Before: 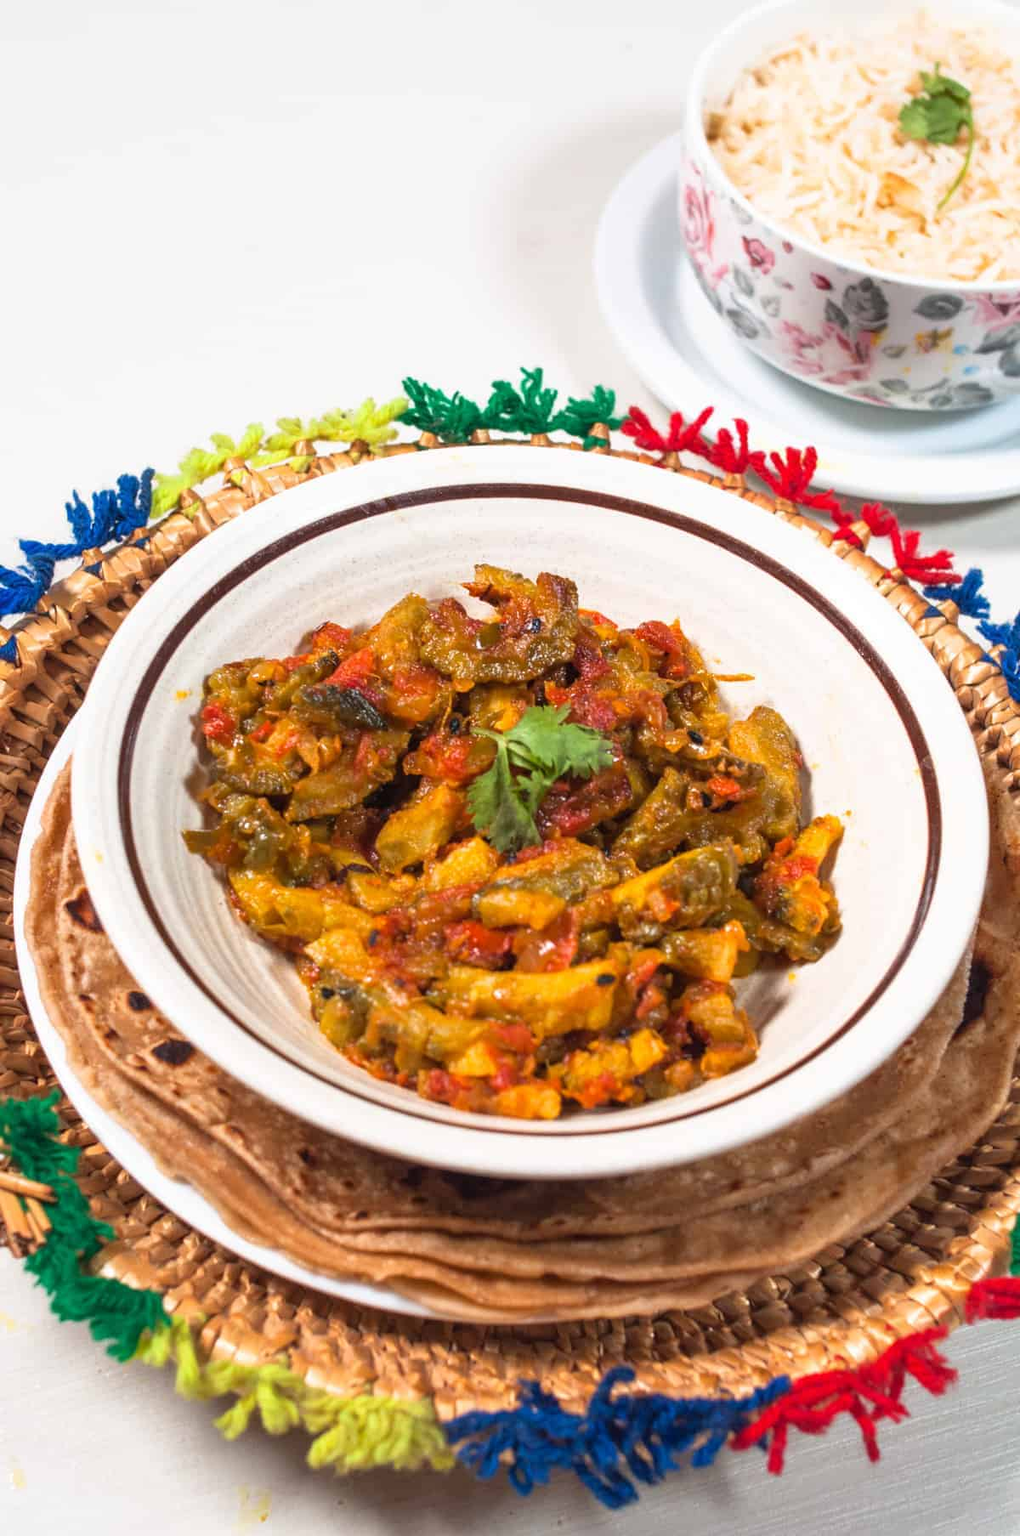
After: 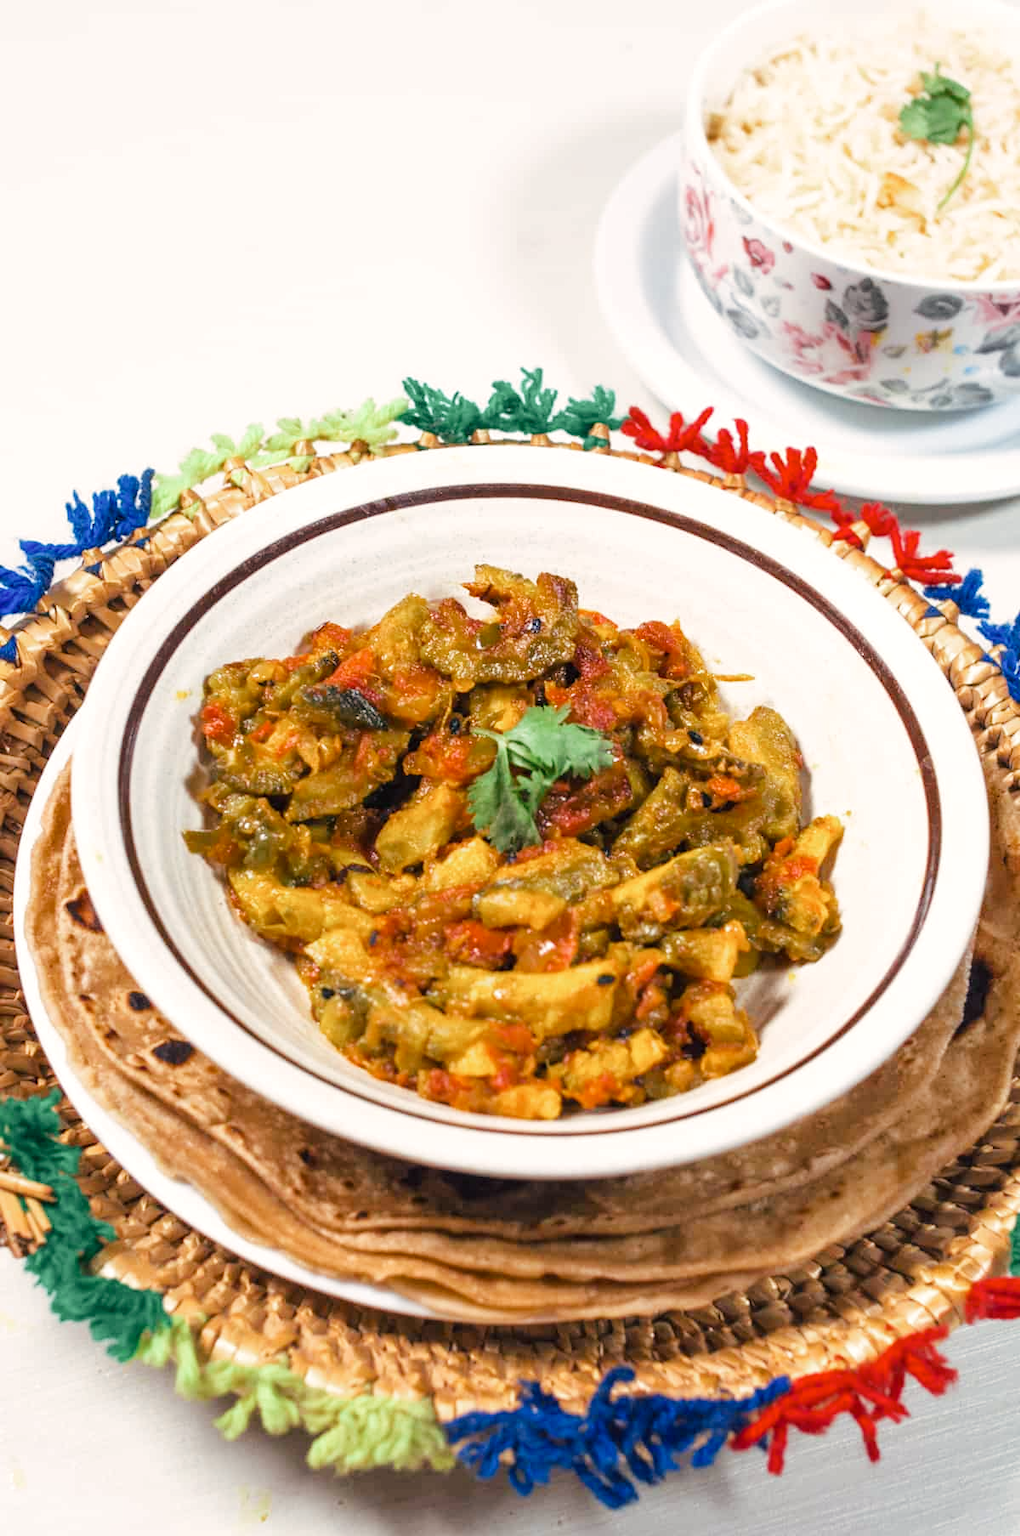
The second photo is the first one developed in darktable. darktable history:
tone curve: curves: ch0 [(0, 0) (0.003, 0.003) (0.011, 0.011) (0.025, 0.025) (0.044, 0.044) (0.069, 0.069) (0.1, 0.099) (0.136, 0.135) (0.177, 0.177) (0.224, 0.224) (0.277, 0.276) (0.335, 0.334) (0.399, 0.397) (0.468, 0.466) (0.543, 0.541) (0.623, 0.621) (0.709, 0.708) (0.801, 0.8) (0.898, 0.897) (1, 1)], preserve colors none
color look up table: target L [96.44, 97.3, 95.05, 94.81, 93.52, 91.33, 92.34, 77.79, 67.18, 65.08, 61.24, 44.3, 27.56, 200, 87.86, 85.73, 81.46, 75.08, 77.79, 73.07, 66.26, 55.79, 58.33, 50.93, 47.53, 43.72, 43.74, 33.35, 4.109, 0.258, 89.64, 71.58, 66.34, 62.27, 59.3, 57.87, 53.36, 47.55, 39.57, 32.79, 23.91, 16.52, 7.197, 96.07, 94.78, 82.65, 71.45, 52.56, 18.41], target a [-14.18, -4.685, -6.871, -19.89, -24.62, -42.63, -19.34, -34.85, -21.86, -56.21, -19.33, -40.39, -30.25, 0, -0.569, 6.732, 19.45, 33.76, 3.504, 30.46, 54.58, 74.21, 1.239, 76.5, 19.91, 48.11, 7.451, 49.39, 0.293, -0.104, 16.48, 46.1, 11.53, 75.95, 31.06, 12.08, 60.02, 60.25, 46.43, 65.49, 13.72, 34.08, 22.39, -0.359, -20.23, -24.17, -6.534, -12.75, -14.98], target b [32.16, 2.045, 23.38, 16.03, 9.941, 22.26, 4.735, 44.82, -0.773, 35.58, 25.57, 22.22, 30.7, 0, 14.85, 64.34, 37.9, 18.38, 1.829, 67.45, 7.278, 68.99, 57.87, 35.19, 36.95, 51.78, 2.818, 26.07, 4.894, 0.38, -12.08, -39.6, -33.65, -34.37, -13.2, -63.24, -31.78, -2.639, -9.878, -90.05, -41.95, -66.11, -18.65, -2.78, -6.175, -20.89, -42.31, -39.46, -6.608], num patches 49
